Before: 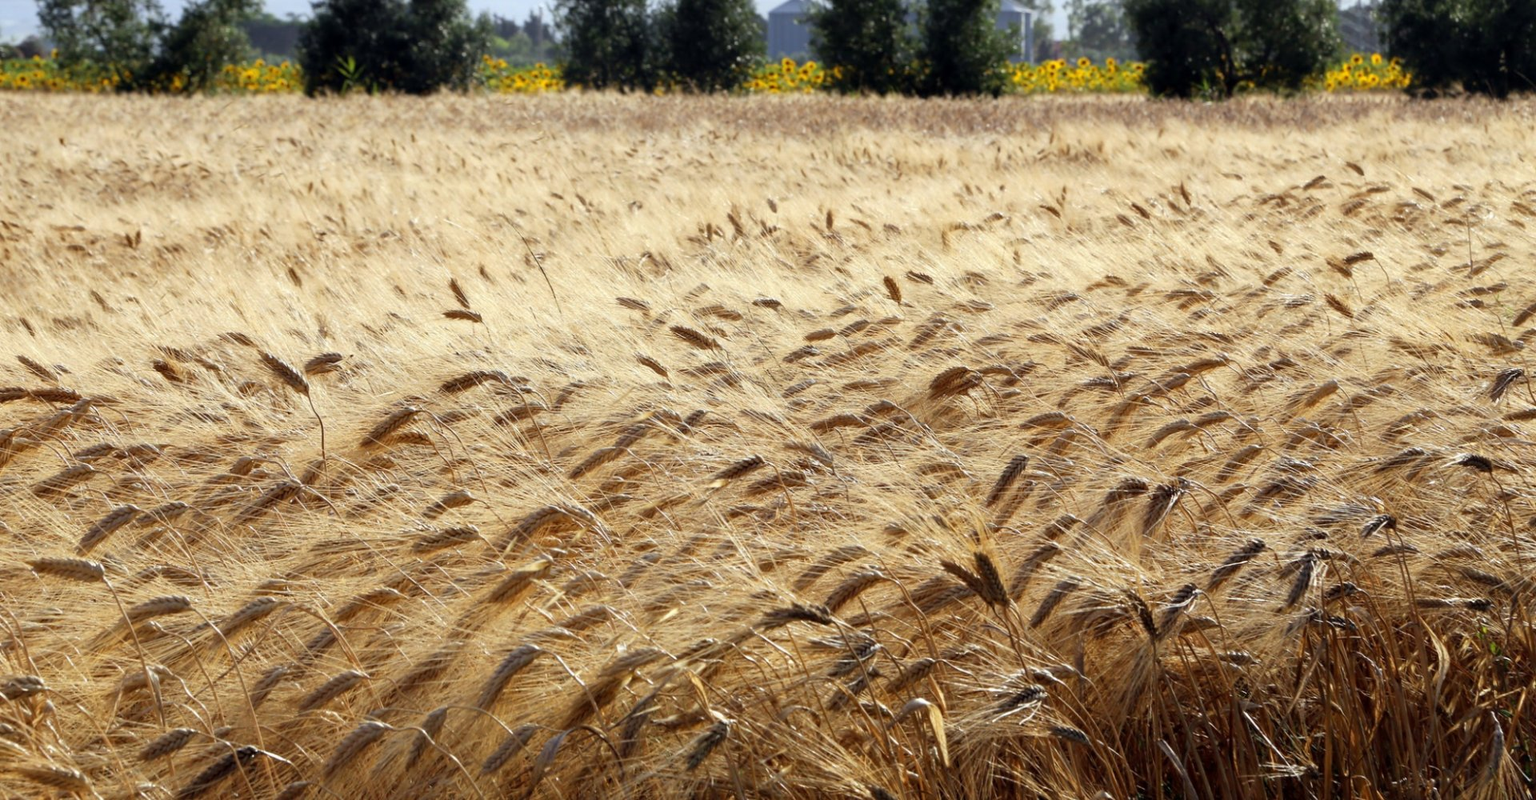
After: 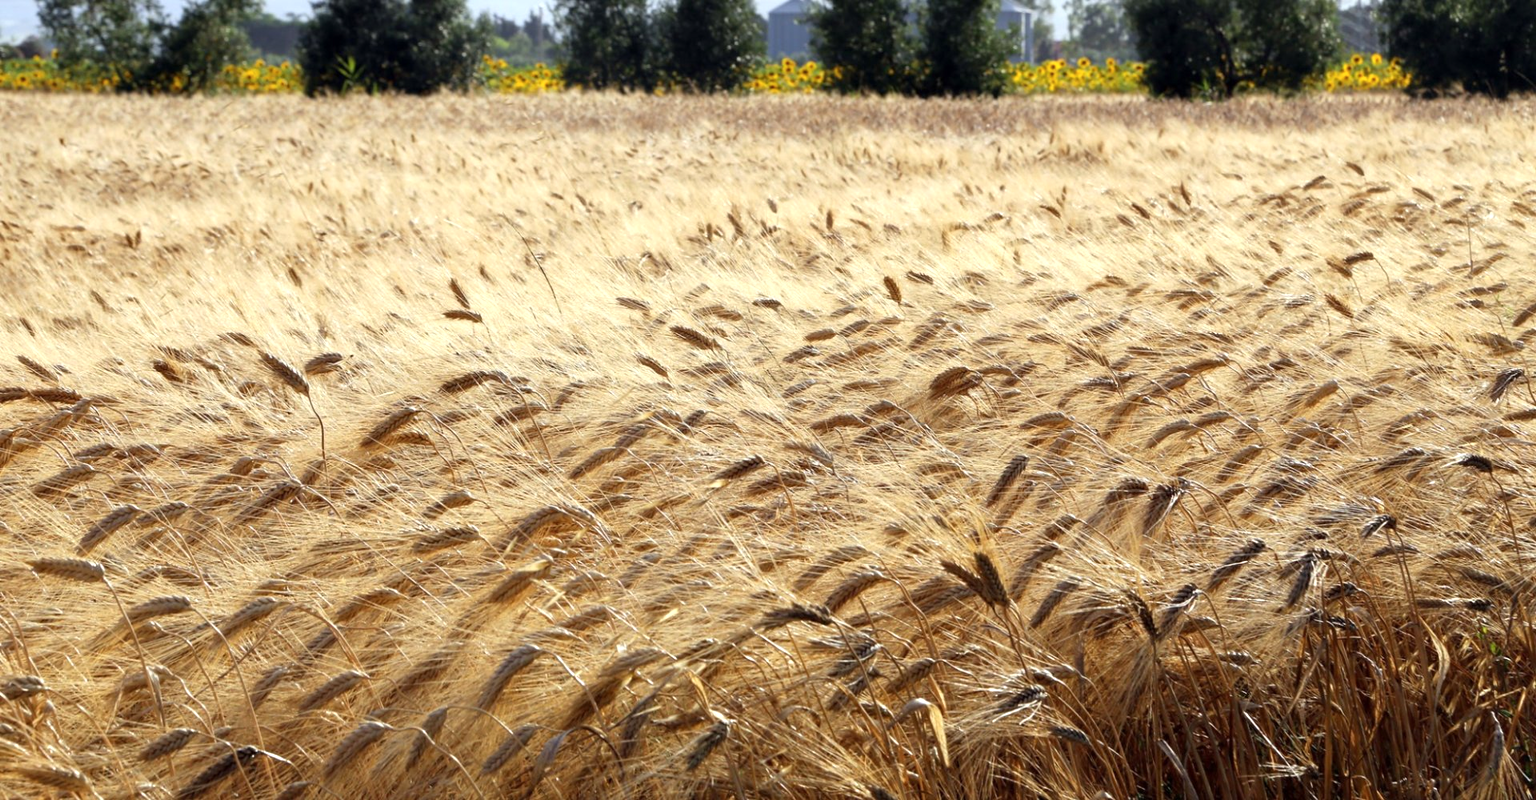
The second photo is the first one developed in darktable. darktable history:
exposure: exposure 0.3 EV
color balance rgb: on, module defaults
